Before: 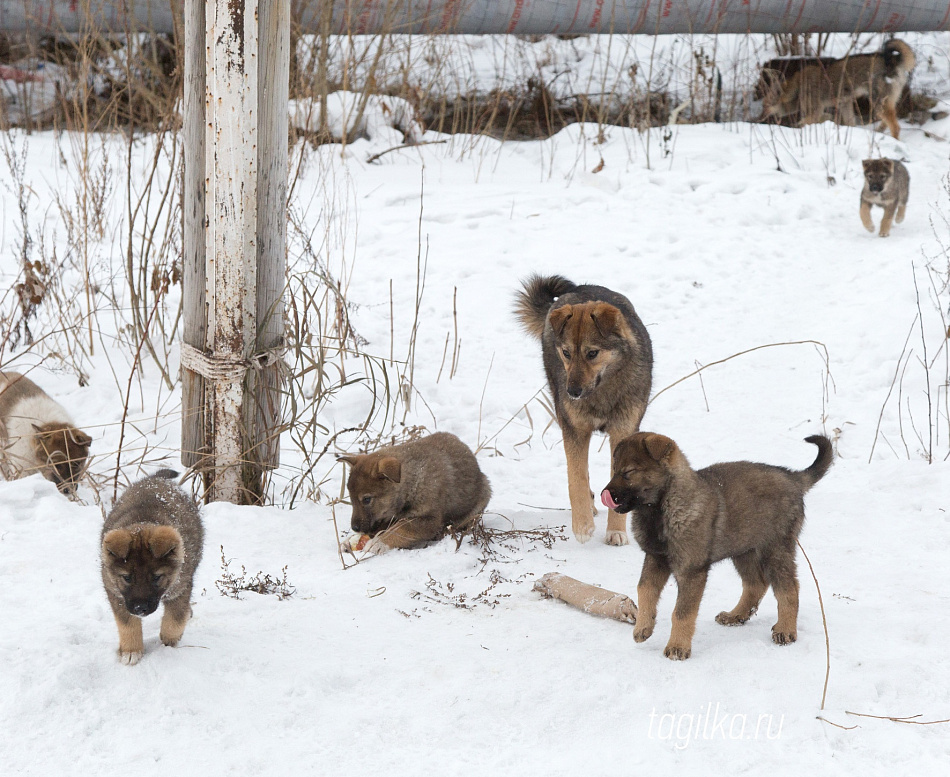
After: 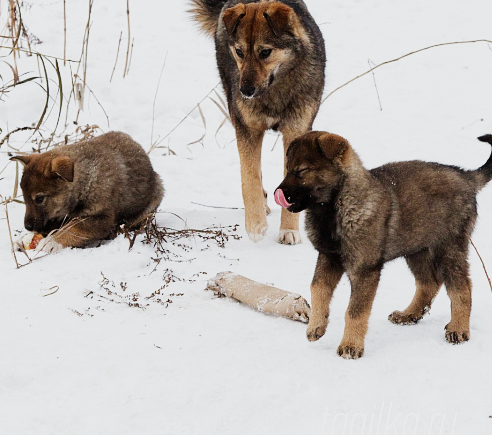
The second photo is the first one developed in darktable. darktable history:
exposure: compensate highlight preservation false
sigmoid: contrast 2, skew -0.2, preserve hue 0%, red attenuation 0.1, red rotation 0.035, green attenuation 0.1, green rotation -0.017, blue attenuation 0.15, blue rotation -0.052, base primaries Rec2020
crop: left 34.479%, top 38.822%, right 13.718%, bottom 5.172%
